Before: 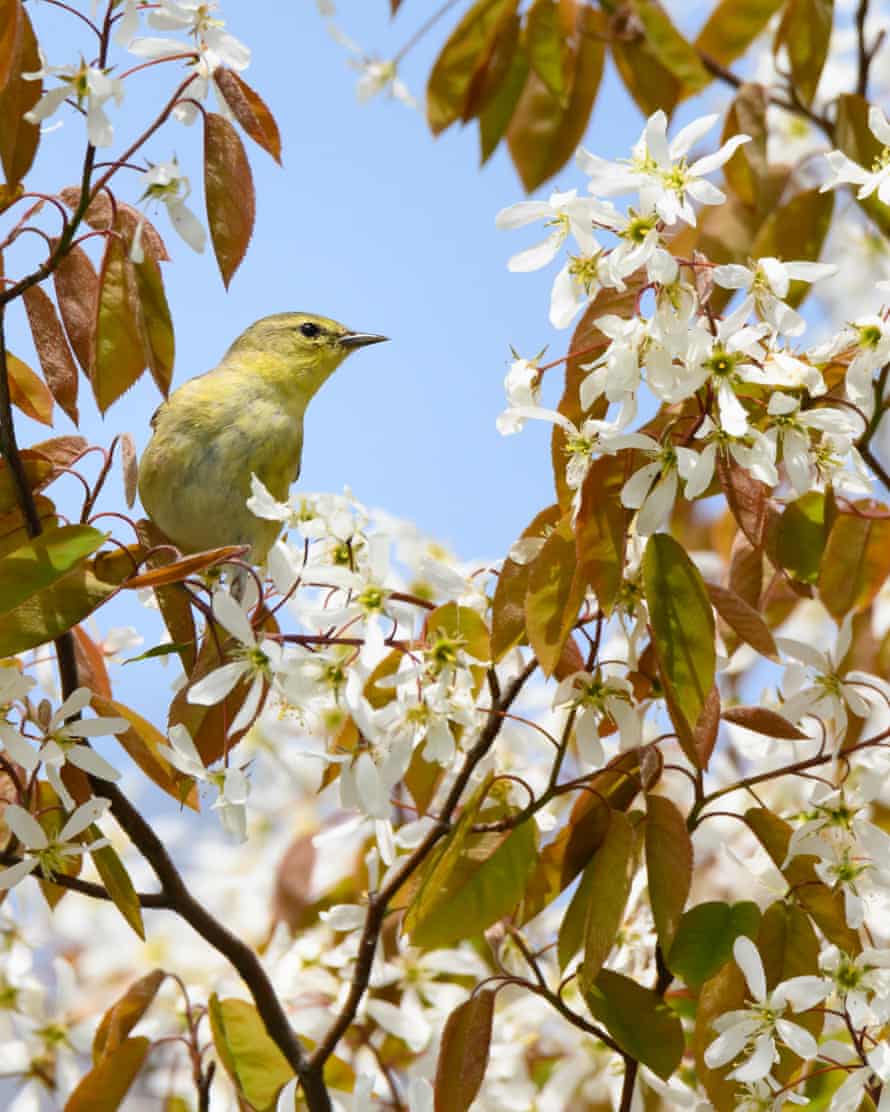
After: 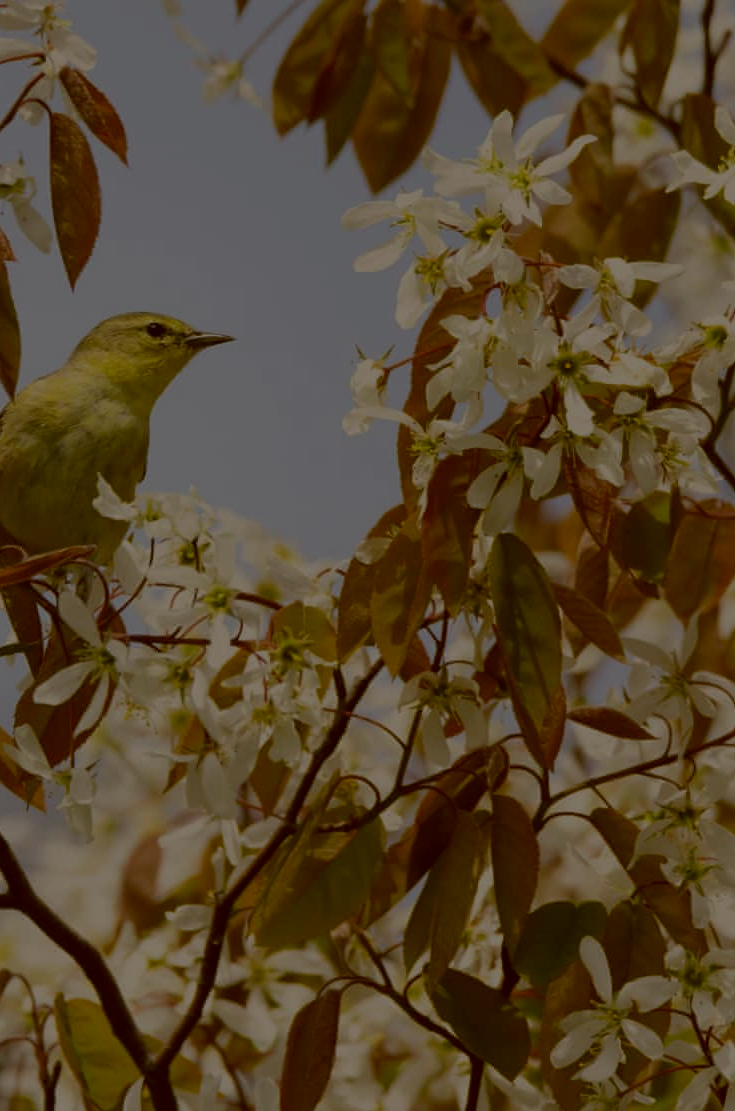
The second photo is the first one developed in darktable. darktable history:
crop: left 17.357%, bottom 0.05%
exposure: exposure -2.389 EV, compensate highlight preservation false
color correction: highlights a* -0.569, highlights b* 0.158, shadows a* 5.04, shadows b* 20.29
